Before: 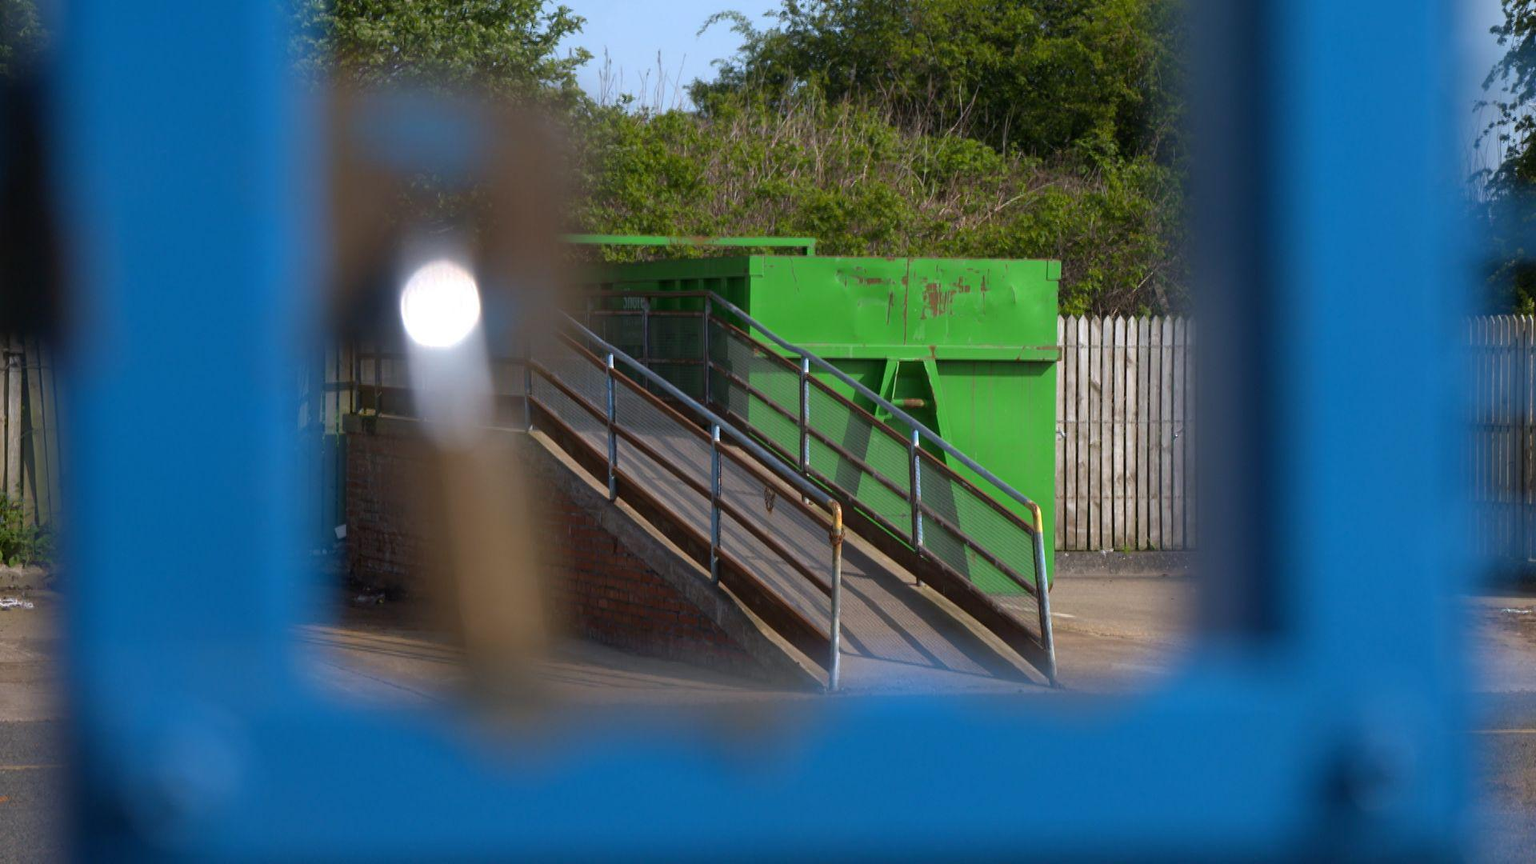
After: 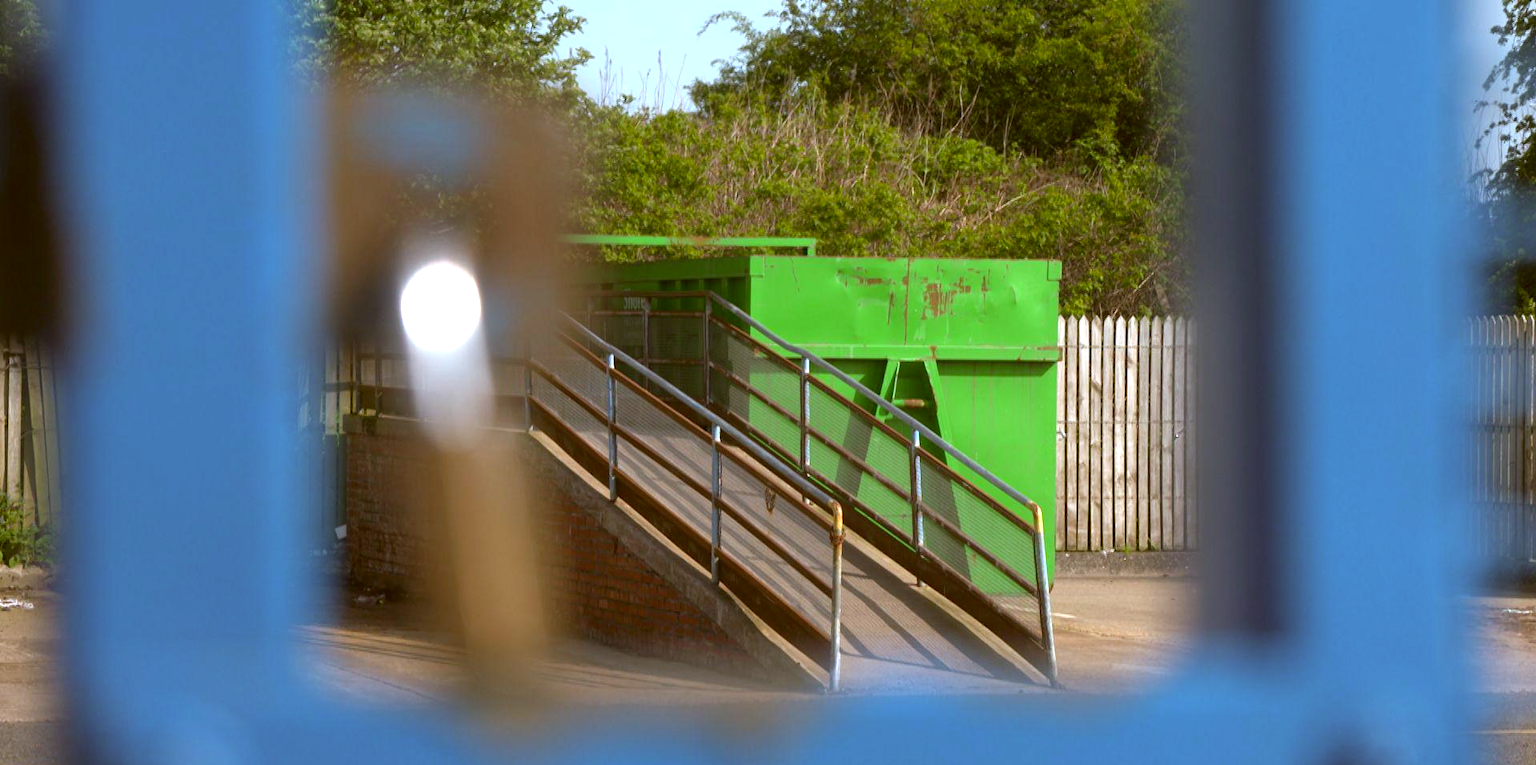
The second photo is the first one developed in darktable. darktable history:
crop and rotate: top 0%, bottom 11.418%
color correction: highlights a* -0.61, highlights b* 0.165, shadows a* 4.99, shadows b* 20.89
exposure: black level correction 0, exposure 0.695 EV, compensate exposure bias true, compensate highlight preservation false
